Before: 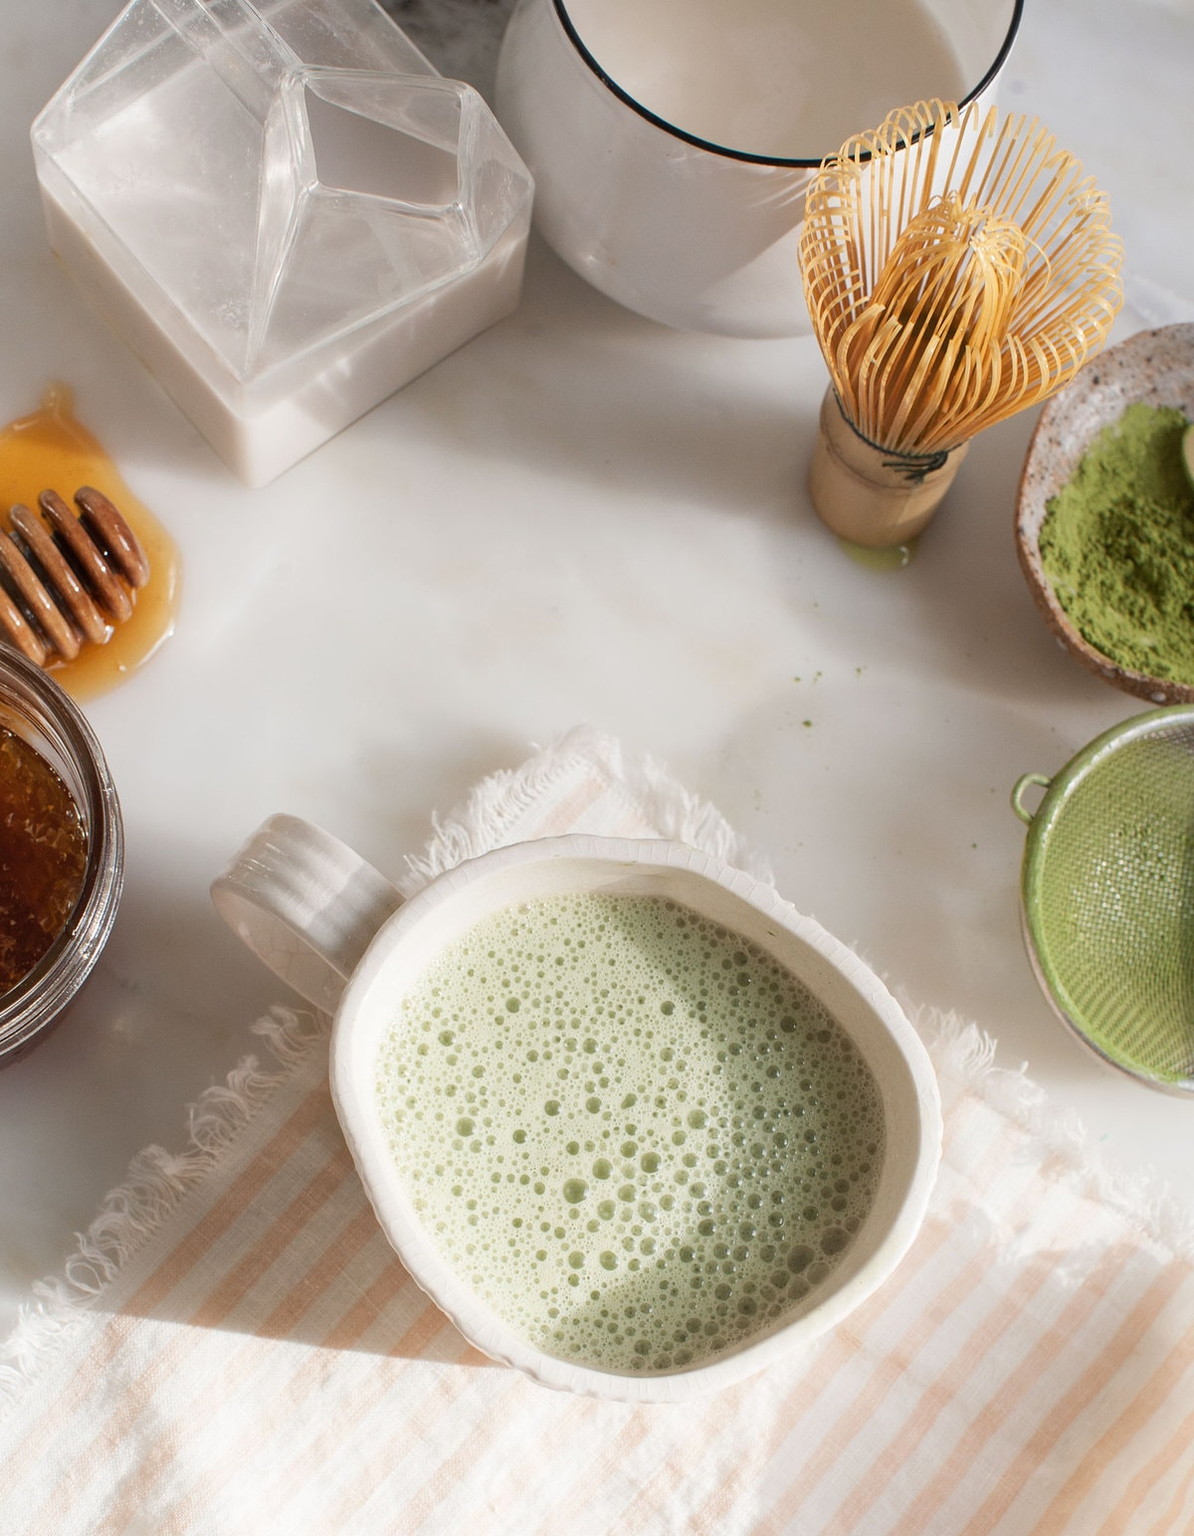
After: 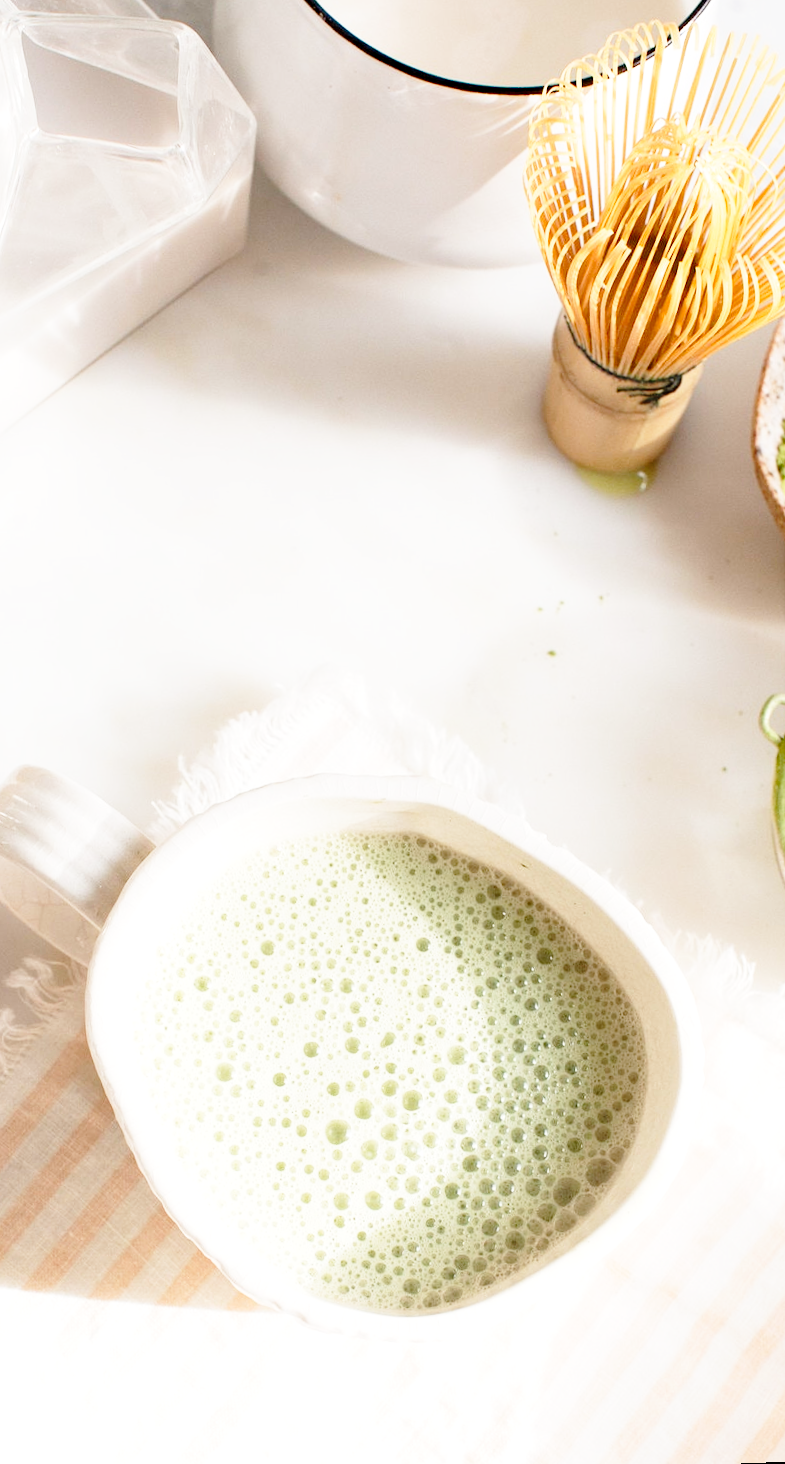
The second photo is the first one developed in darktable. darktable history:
crop and rotate: left 22.918%, top 5.629%, right 14.711%, bottom 2.247%
base curve: curves: ch0 [(0, 0) (0.028, 0.03) (0.105, 0.232) (0.387, 0.748) (0.754, 0.968) (1, 1)], fusion 1, exposure shift 0.576, preserve colors none
rotate and perspective: rotation -2.29°, automatic cropping off
